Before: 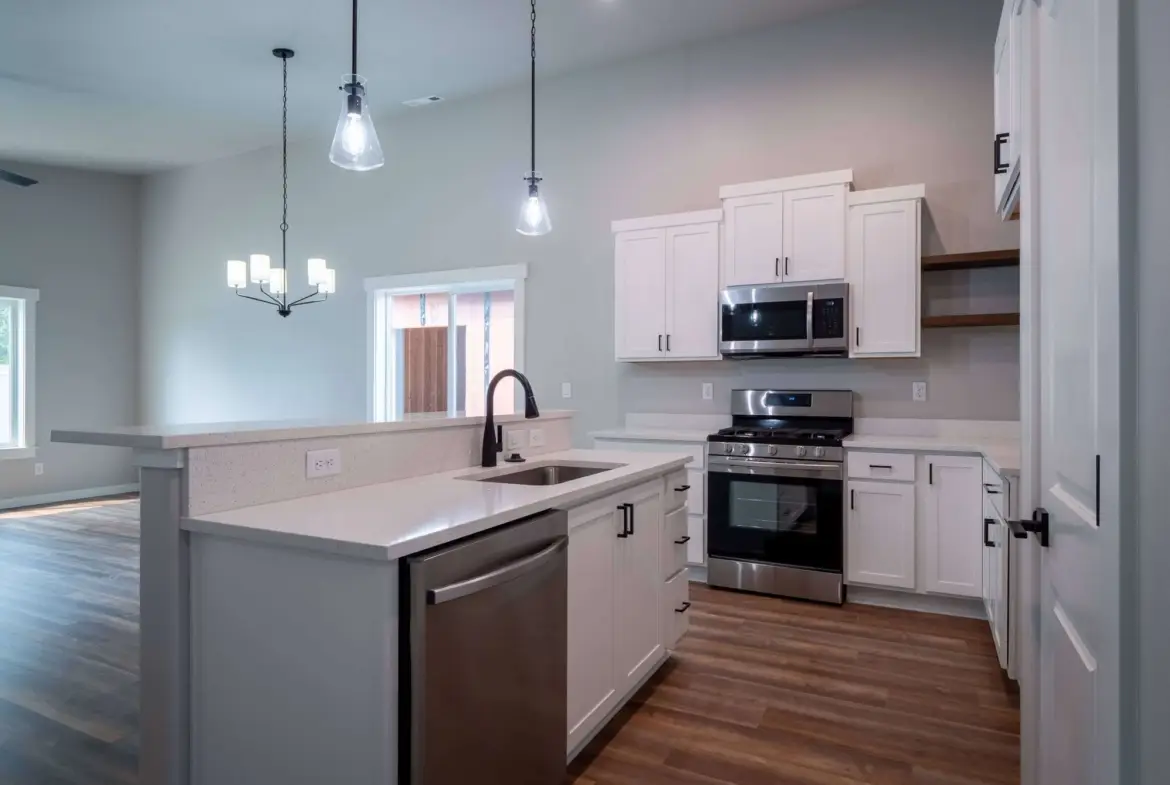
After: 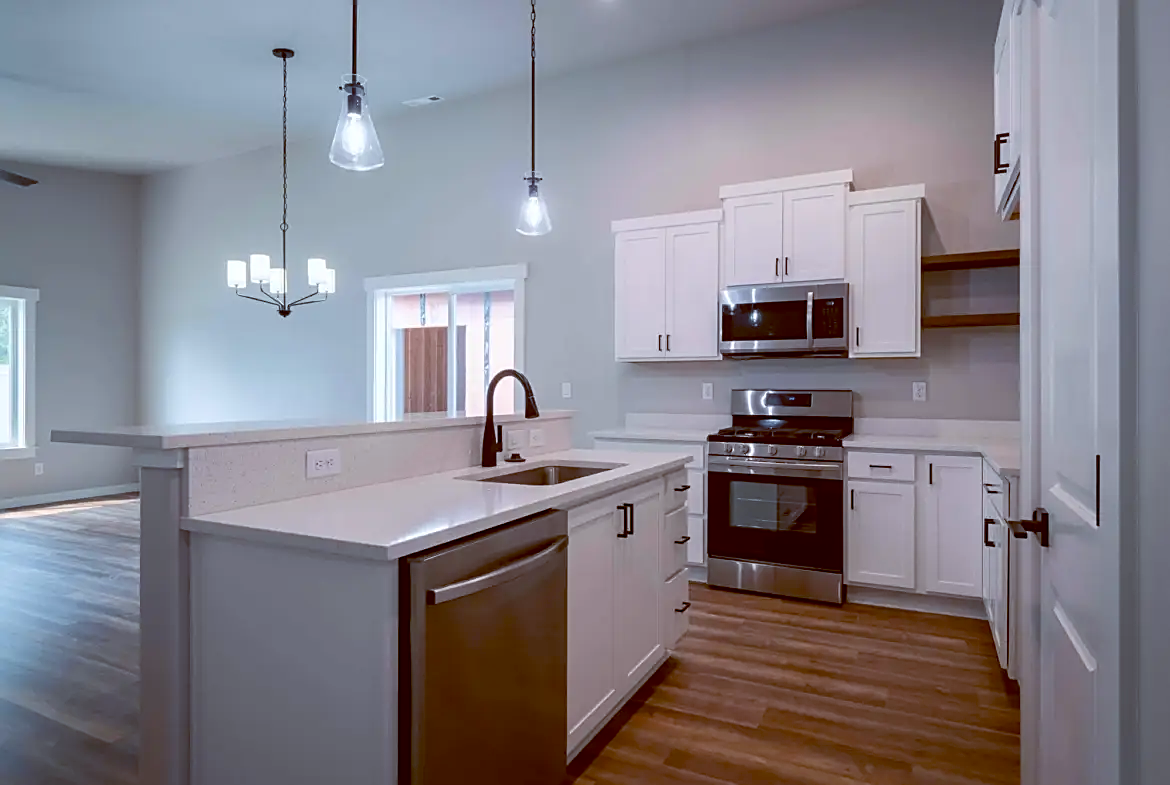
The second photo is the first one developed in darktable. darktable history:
color balance: lift [1, 1.015, 1.004, 0.985], gamma [1, 0.958, 0.971, 1.042], gain [1, 0.956, 0.977, 1.044]
white balance: emerald 1
sharpen: on, module defaults
